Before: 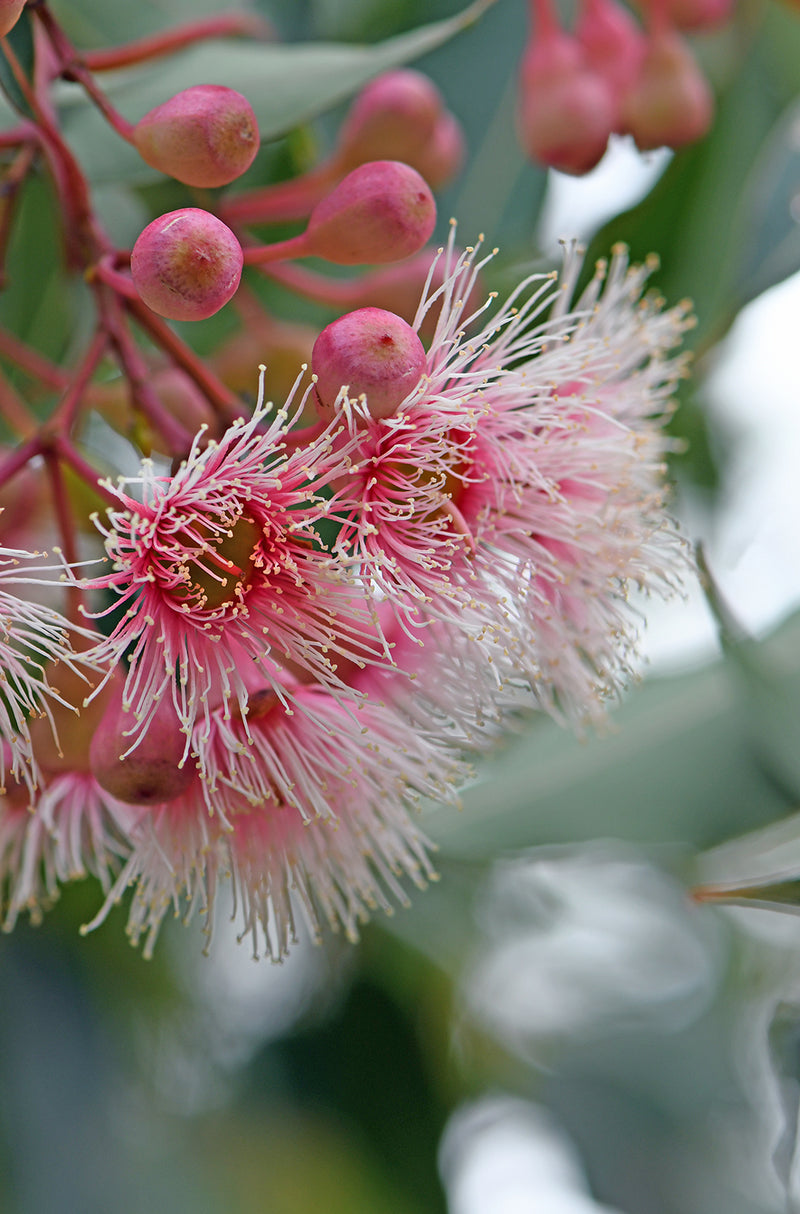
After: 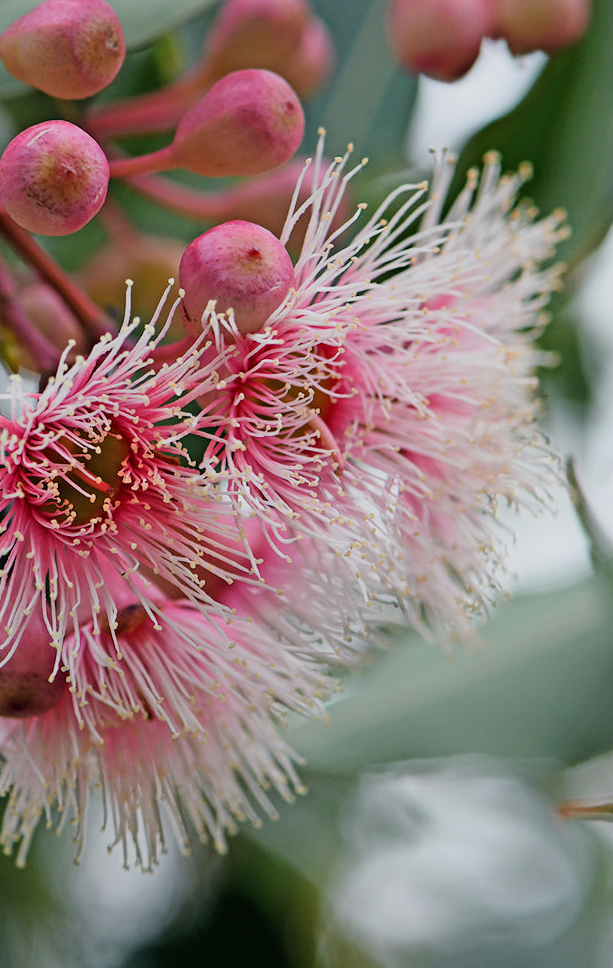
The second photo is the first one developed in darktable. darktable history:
filmic rgb: black relative exposure -7.5 EV, white relative exposure 5 EV, hardness 3.31, contrast 1.3, contrast in shadows safe
rotate and perspective: lens shift (vertical) 0.048, lens shift (horizontal) -0.024, automatic cropping off
crop: left 16.768%, top 8.653%, right 8.362%, bottom 12.485%
